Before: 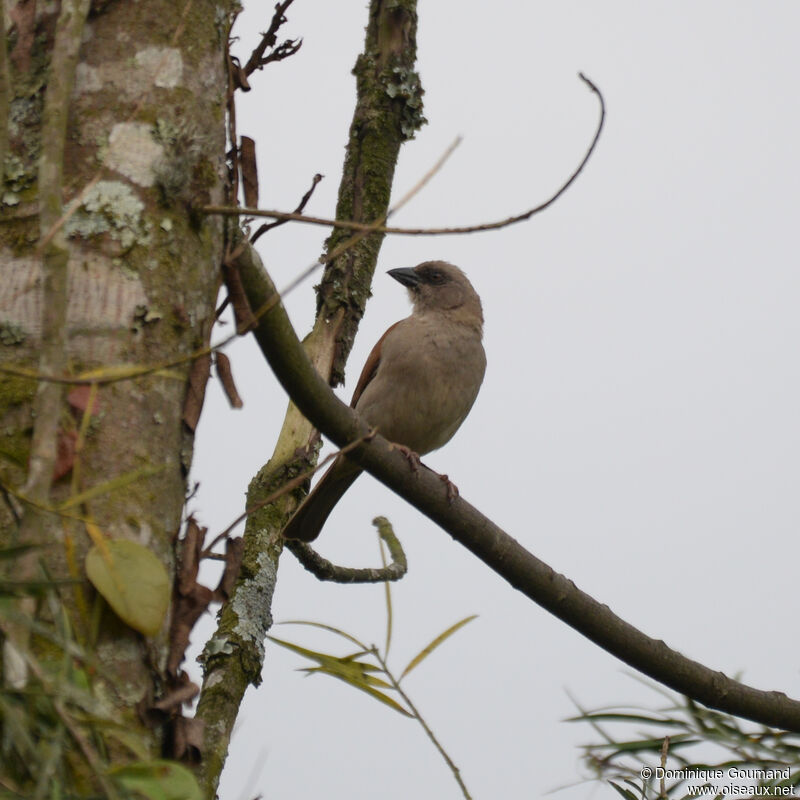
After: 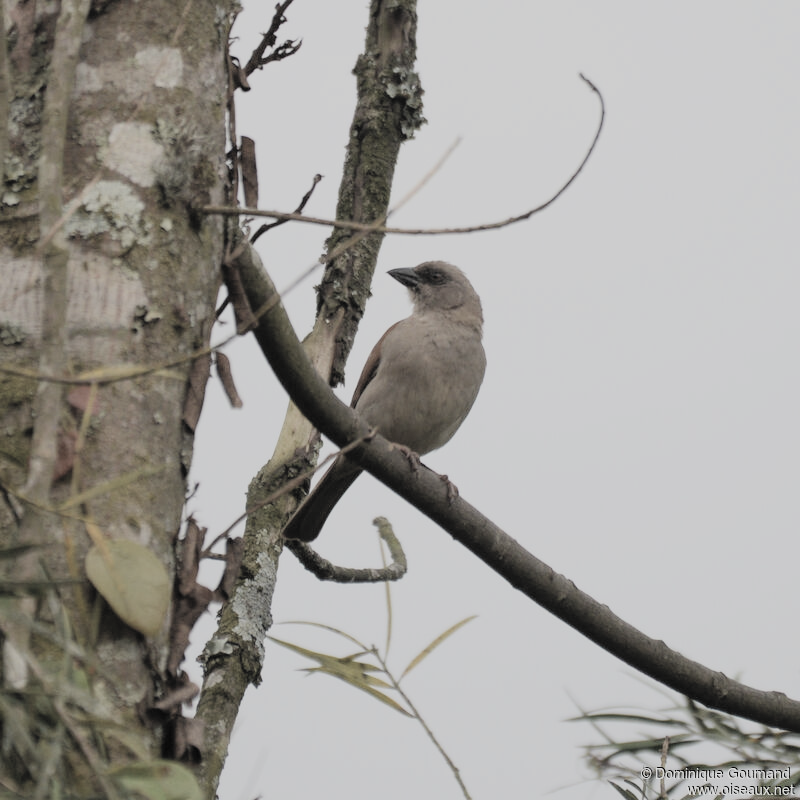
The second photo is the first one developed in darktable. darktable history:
filmic rgb: black relative exposure -7.65 EV, white relative exposure 4.56 EV, hardness 3.61, color science v5 (2021), contrast in shadows safe, contrast in highlights safe
contrast brightness saturation: brightness 0.184, saturation -0.495
